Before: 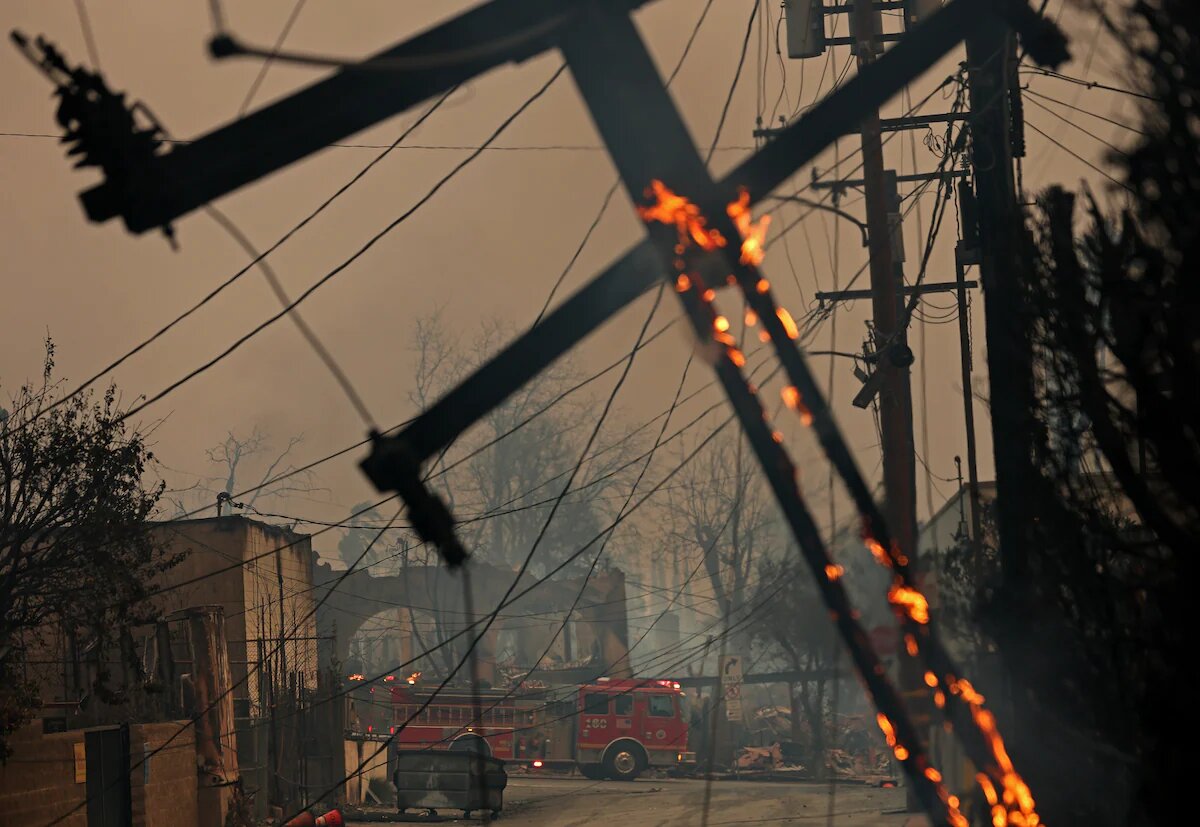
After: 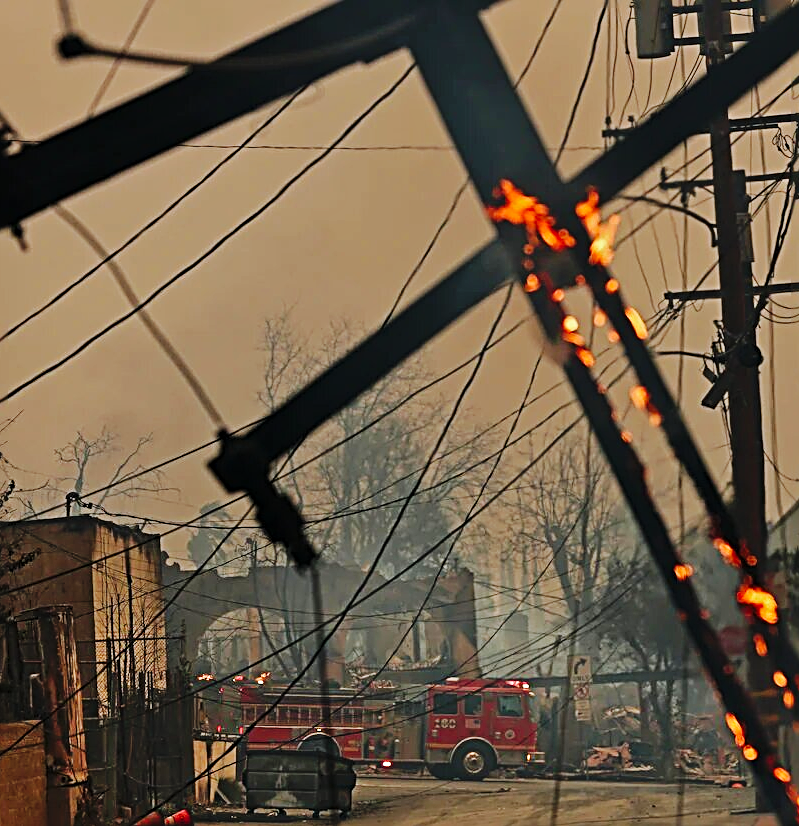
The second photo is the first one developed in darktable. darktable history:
sharpen: radius 3.025, amount 0.757
base curve: curves: ch0 [(0, 0) (0.036, 0.025) (0.121, 0.166) (0.206, 0.329) (0.605, 0.79) (1, 1)], preserve colors none
crop and rotate: left 12.648%, right 20.685%
tone equalizer: -8 EV 0.25 EV, -7 EV 0.417 EV, -6 EV 0.417 EV, -5 EV 0.25 EV, -3 EV -0.25 EV, -2 EV -0.417 EV, -1 EV -0.417 EV, +0 EV -0.25 EV, edges refinement/feathering 500, mask exposure compensation -1.57 EV, preserve details guided filter
